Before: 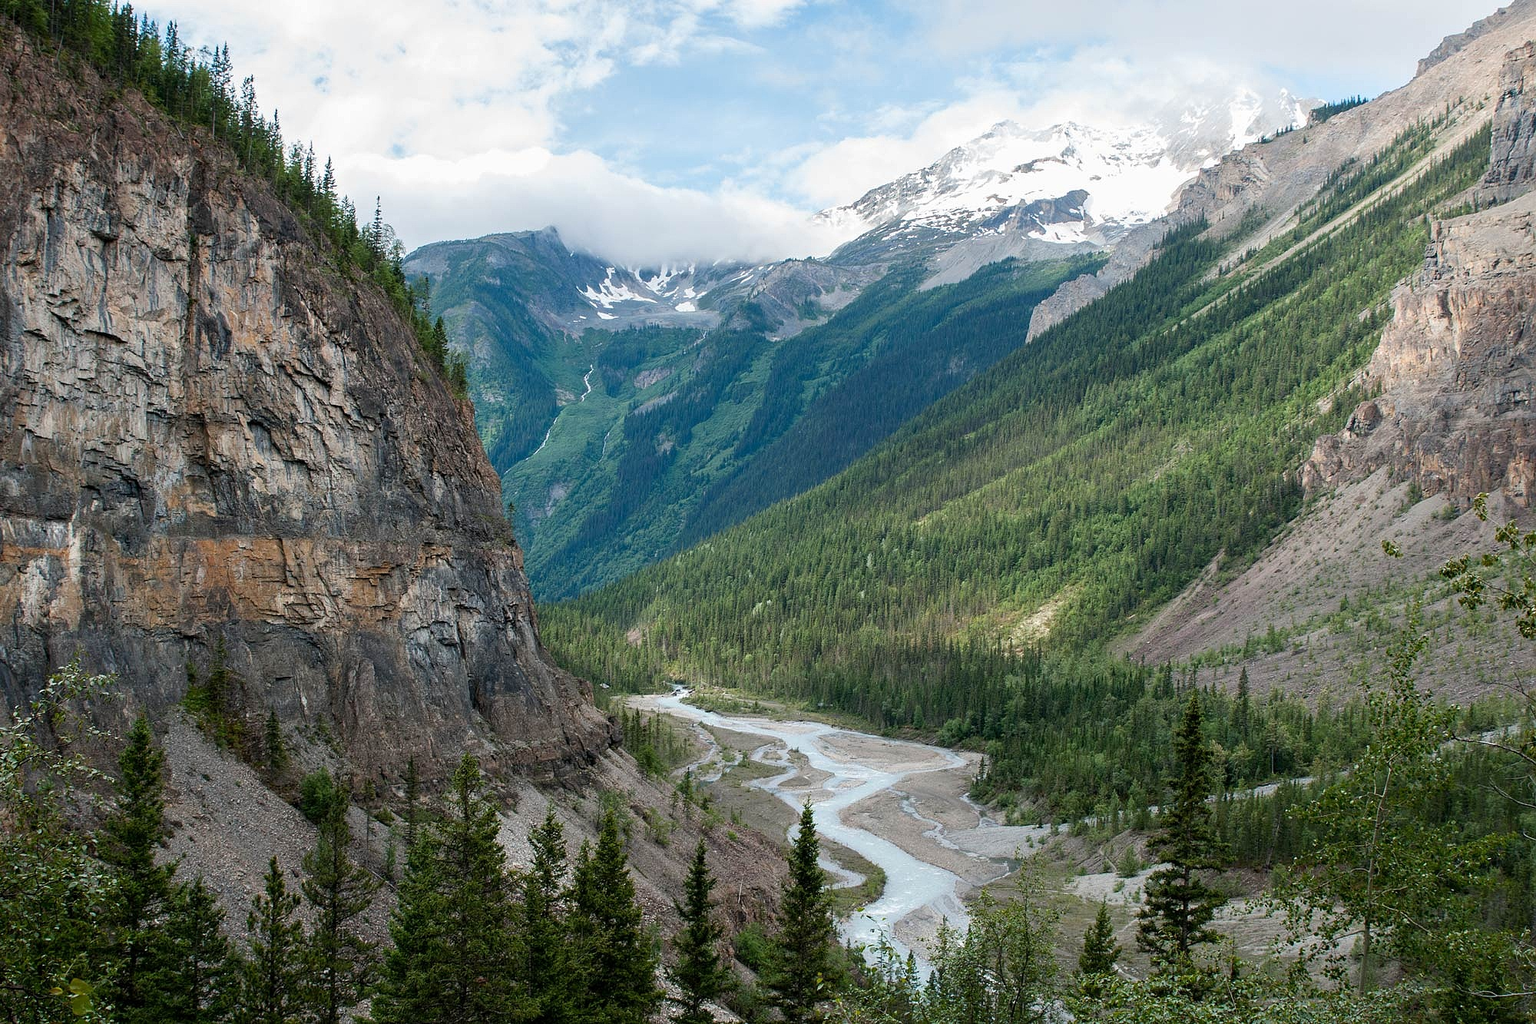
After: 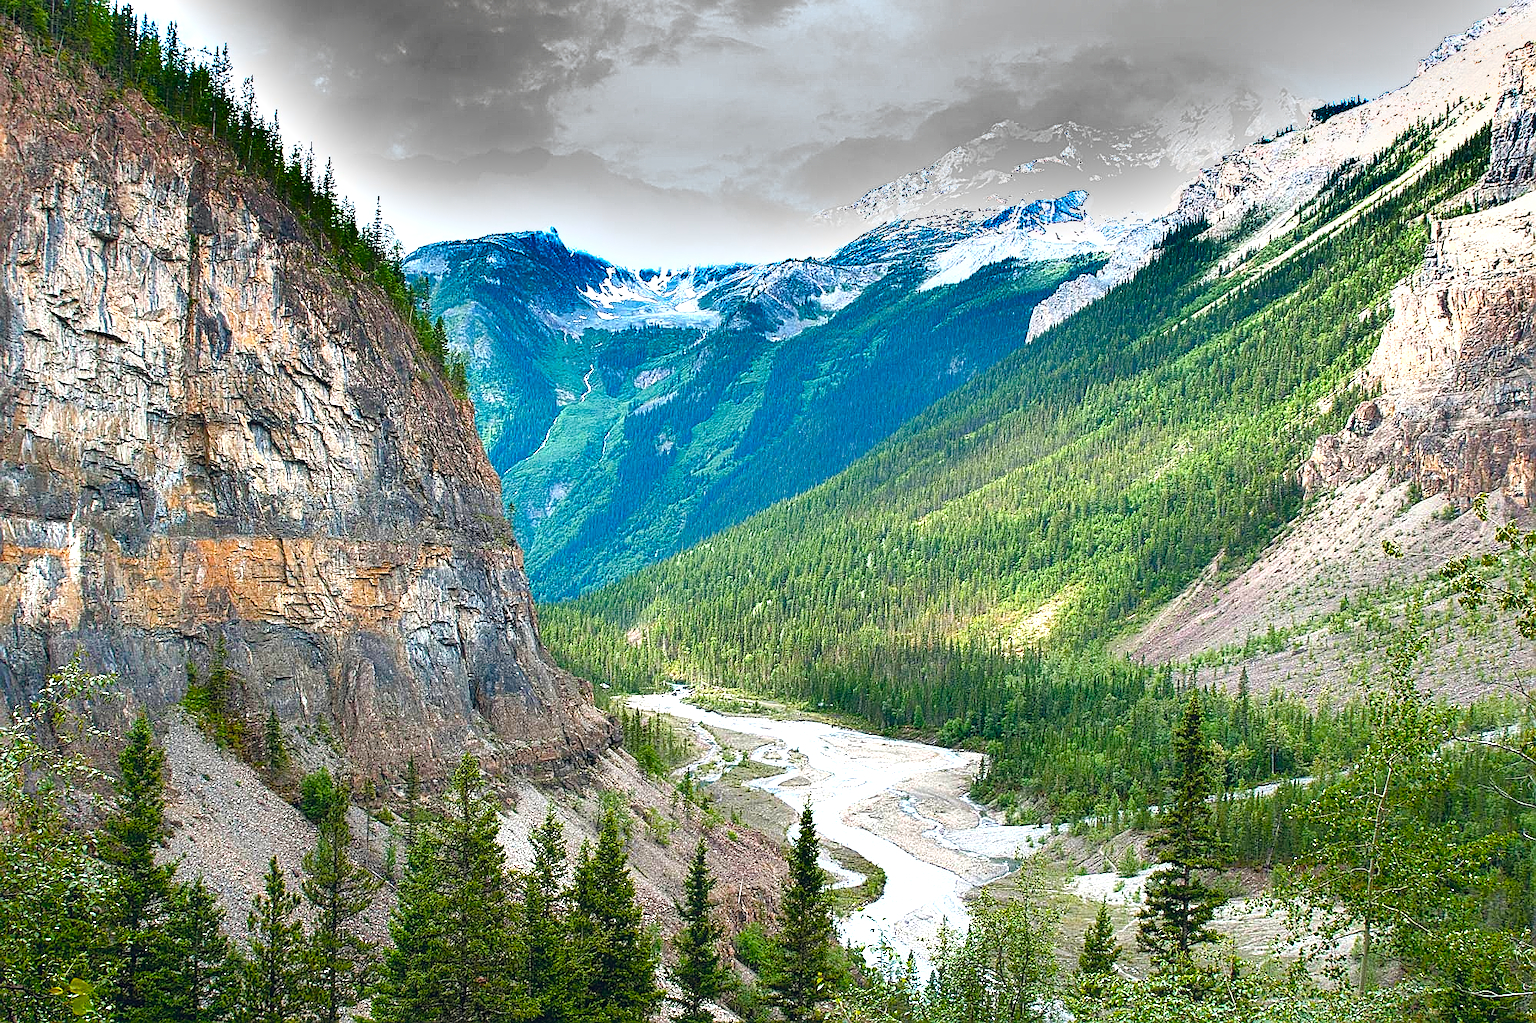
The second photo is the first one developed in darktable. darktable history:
contrast equalizer: y [[0.5, 0.496, 0.435, 0.435, 0.496, 0.5], [0.5 ×6], [0.5 ×6], [0 ×6], [0 ×6]]
exposure: black level correction 0, exposure 1.446 EV, compensate highlight preservation false
color balance rgb: global offset › chroma 0.061%, global offset › hue 253.25°, perceptual saturation grading › global saturation 9.314%, perceptual saturation grading › highlights -13.329%, perceptual saturation grading › mid-tones 14.909%, perceptual saturation grading › shadows 23.38%, global vibrance 39.371%
shadows and highlights: shadows 30.63, highlights -62.46, soften with gaussian
sharpen: on, module defaults
